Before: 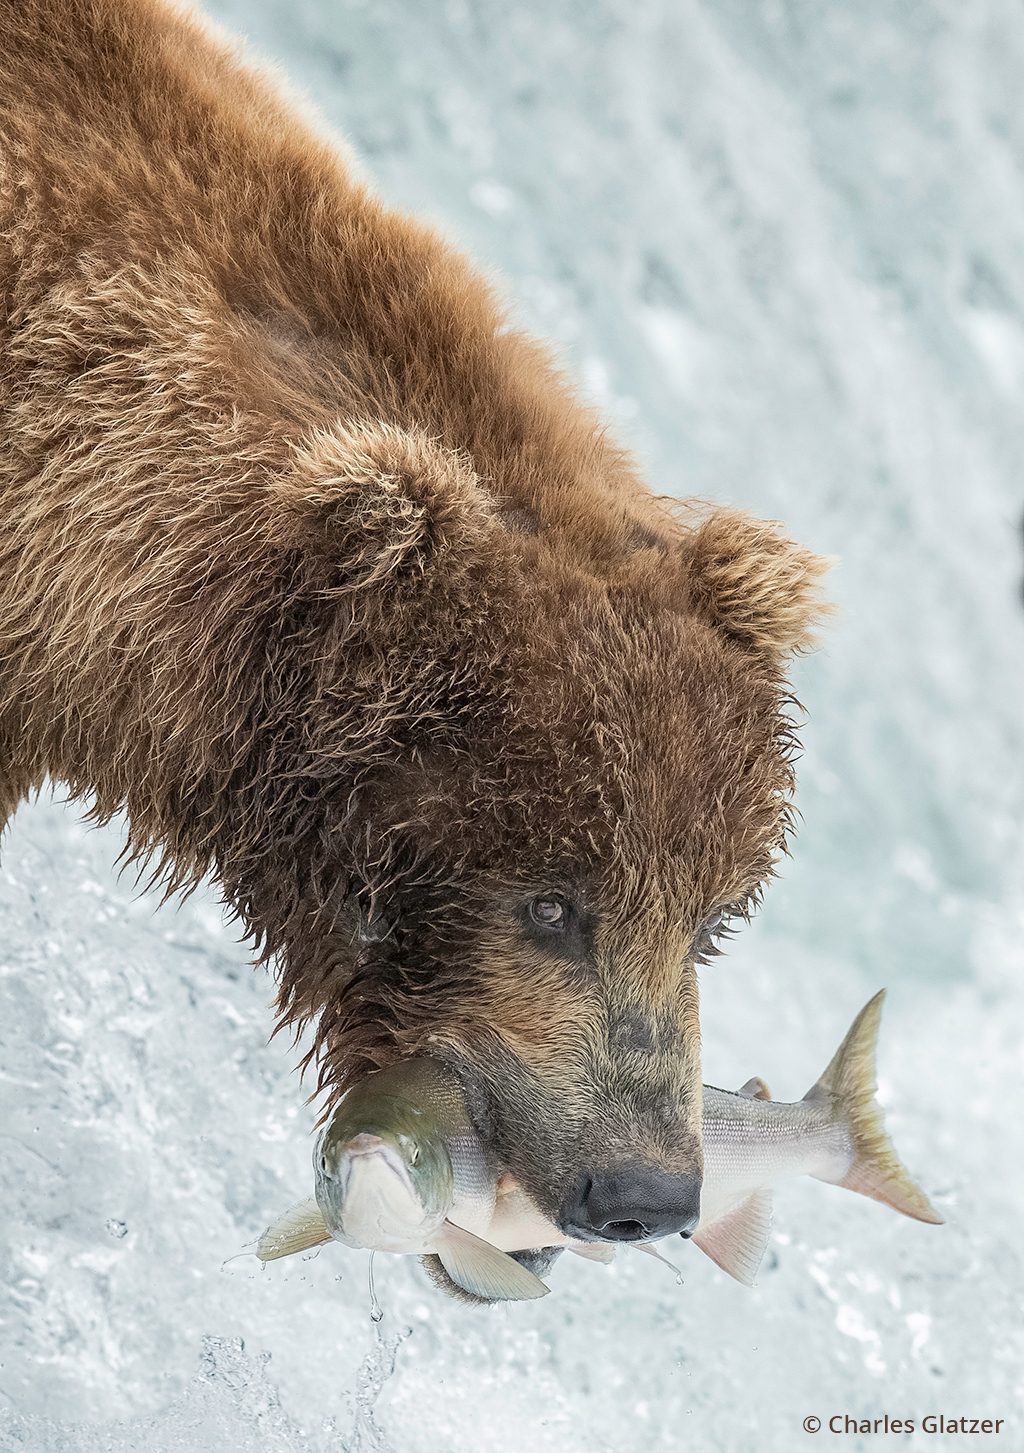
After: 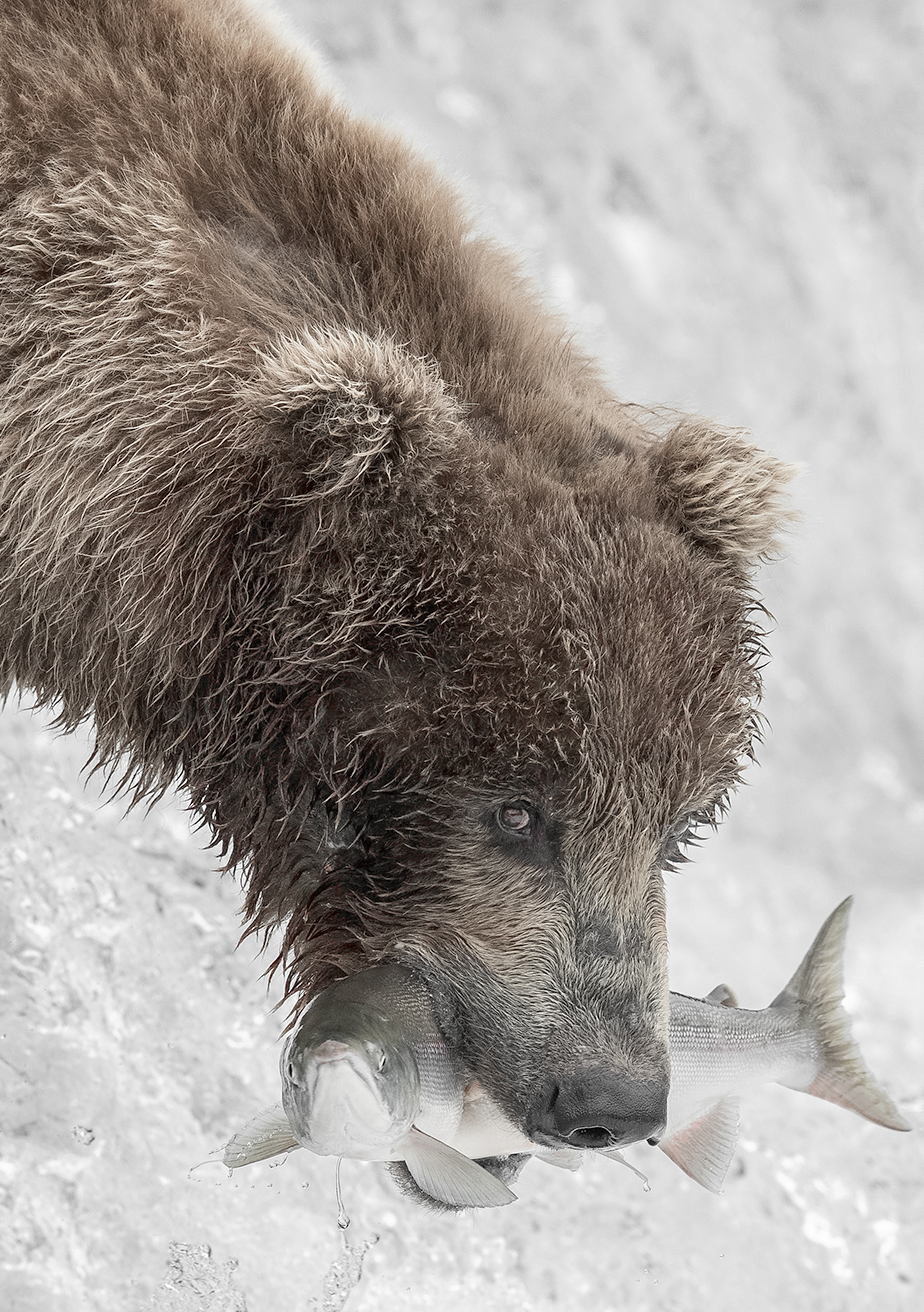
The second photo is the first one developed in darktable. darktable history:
color zones: curves: ch1 [(0, 0.831) (0.08, 0.771) (0.157, 0.268) (0.241, 0.207) (0.562, -0.005) (0.714, -0.013) (0.876, 0.01) (1, 0.831)]
crop: left 3.305%, top 6.436%, right 6.389%, bottom 3.258%
